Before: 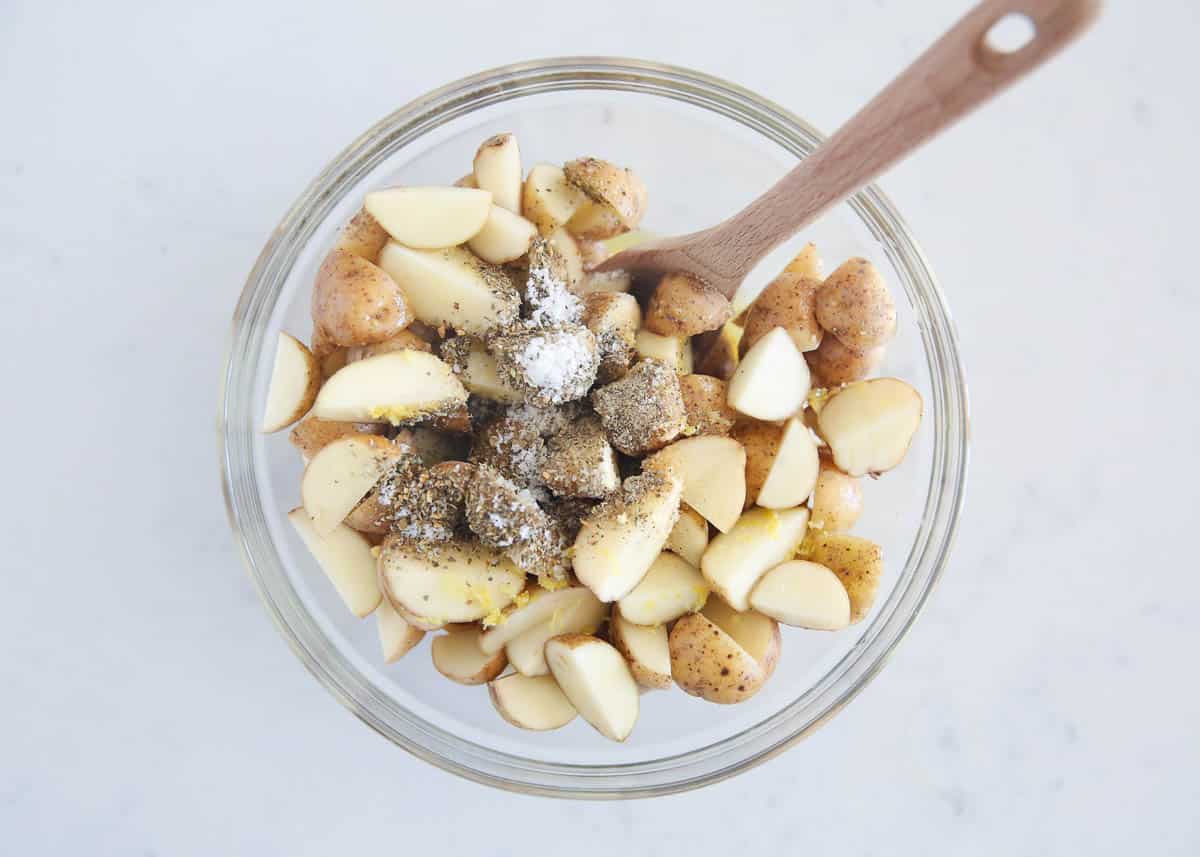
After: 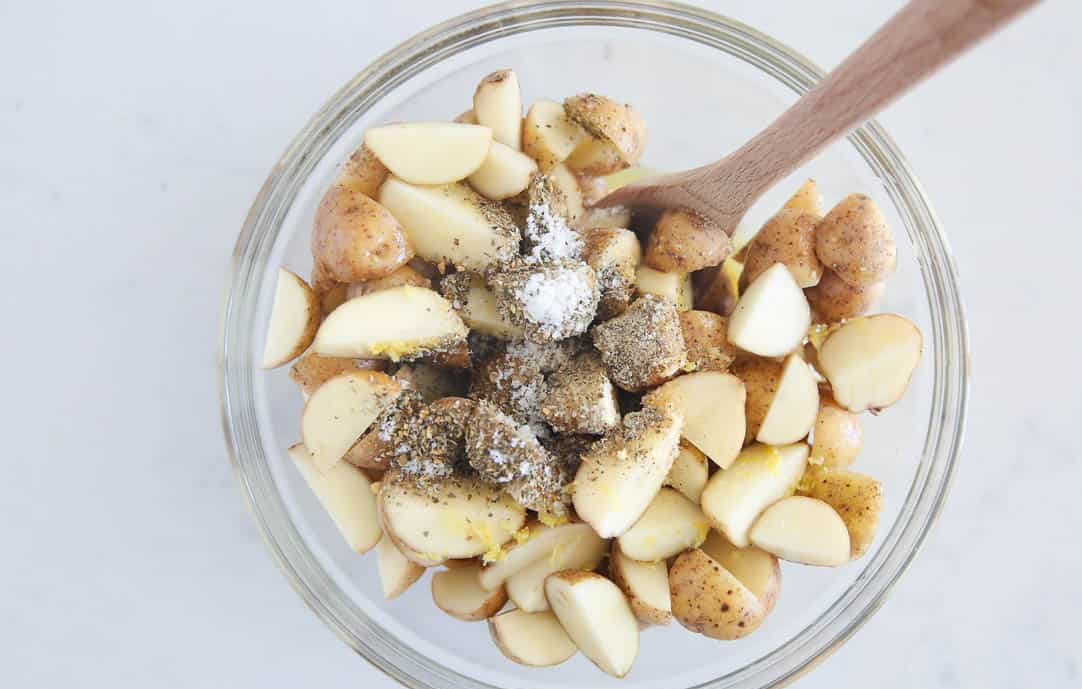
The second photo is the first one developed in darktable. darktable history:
crop: top 7.55%, right 9.821%, bottom 12.001%
